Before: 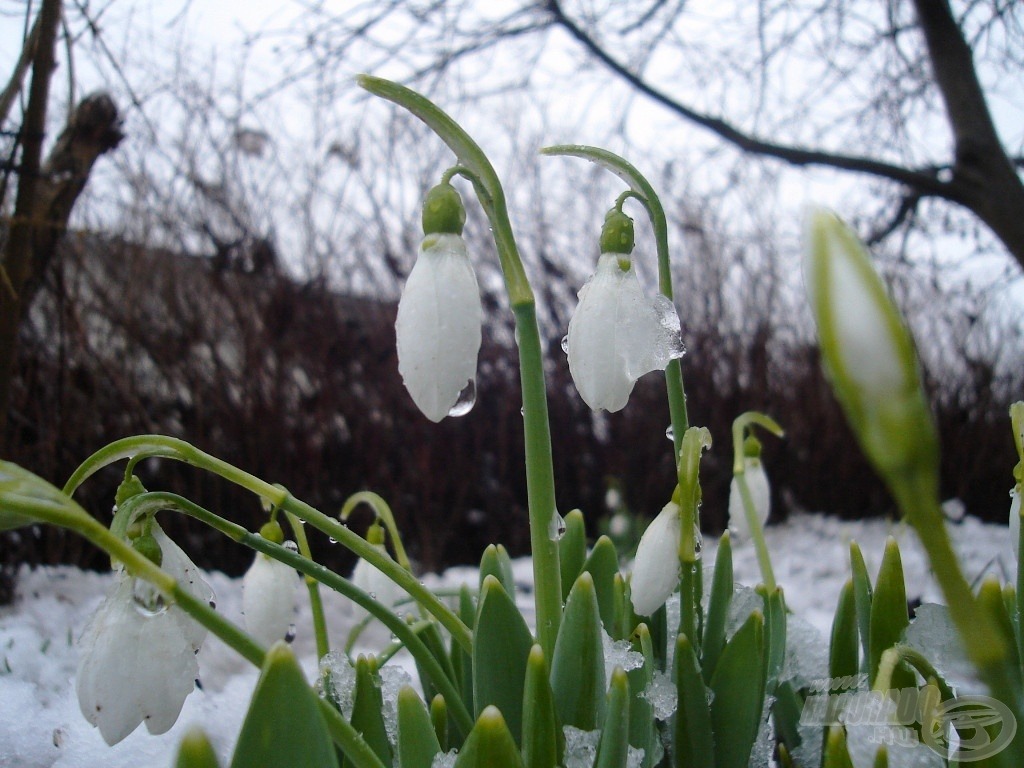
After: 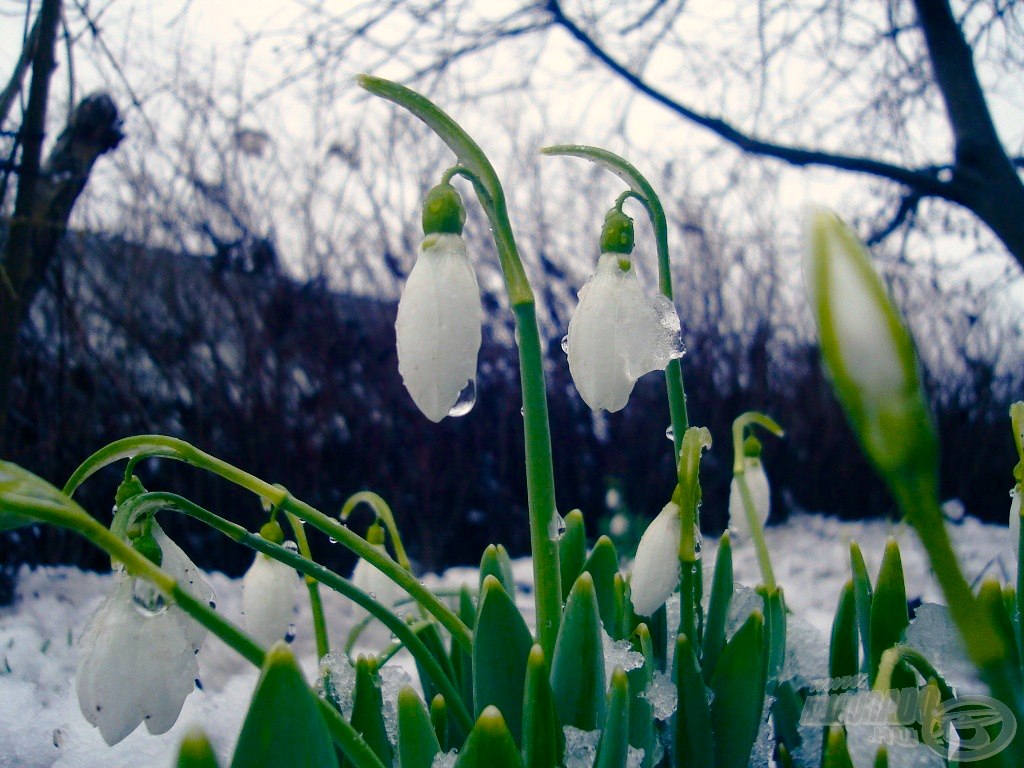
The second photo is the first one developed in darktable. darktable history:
color balance rgb: shadows lift › luminance -40.739%, shadows lift › chroma 14.093%, shadows lift › hue 257.85°, highlights gain › chroma 3.056%, highlights gain › hue 78.05°, perceptual saturation grading › global saturation 24.208%, perceptual saturation grading › highlights -24.171%, perceptual saturation grading › mid-tones 23.733%, perceptual saturation grading › shadows 40.413%
